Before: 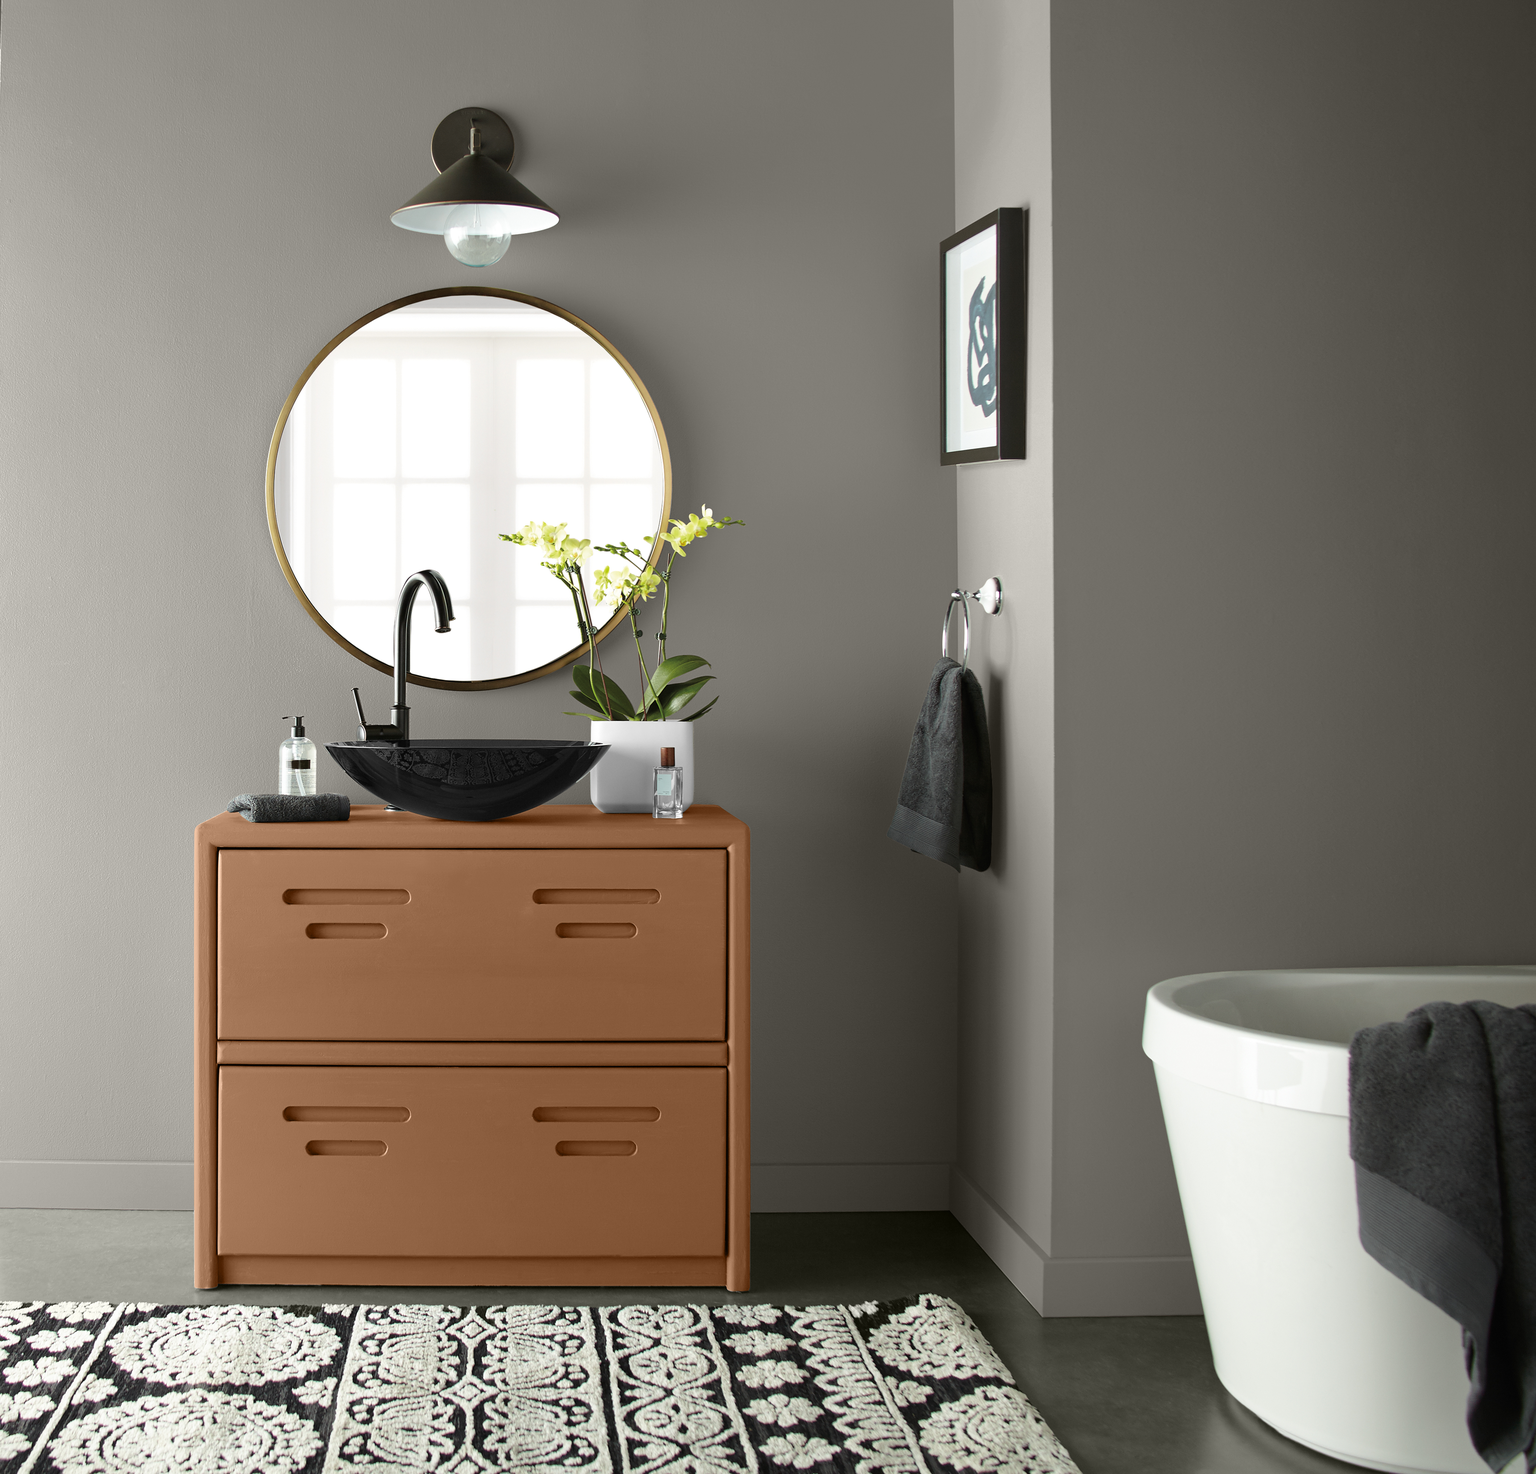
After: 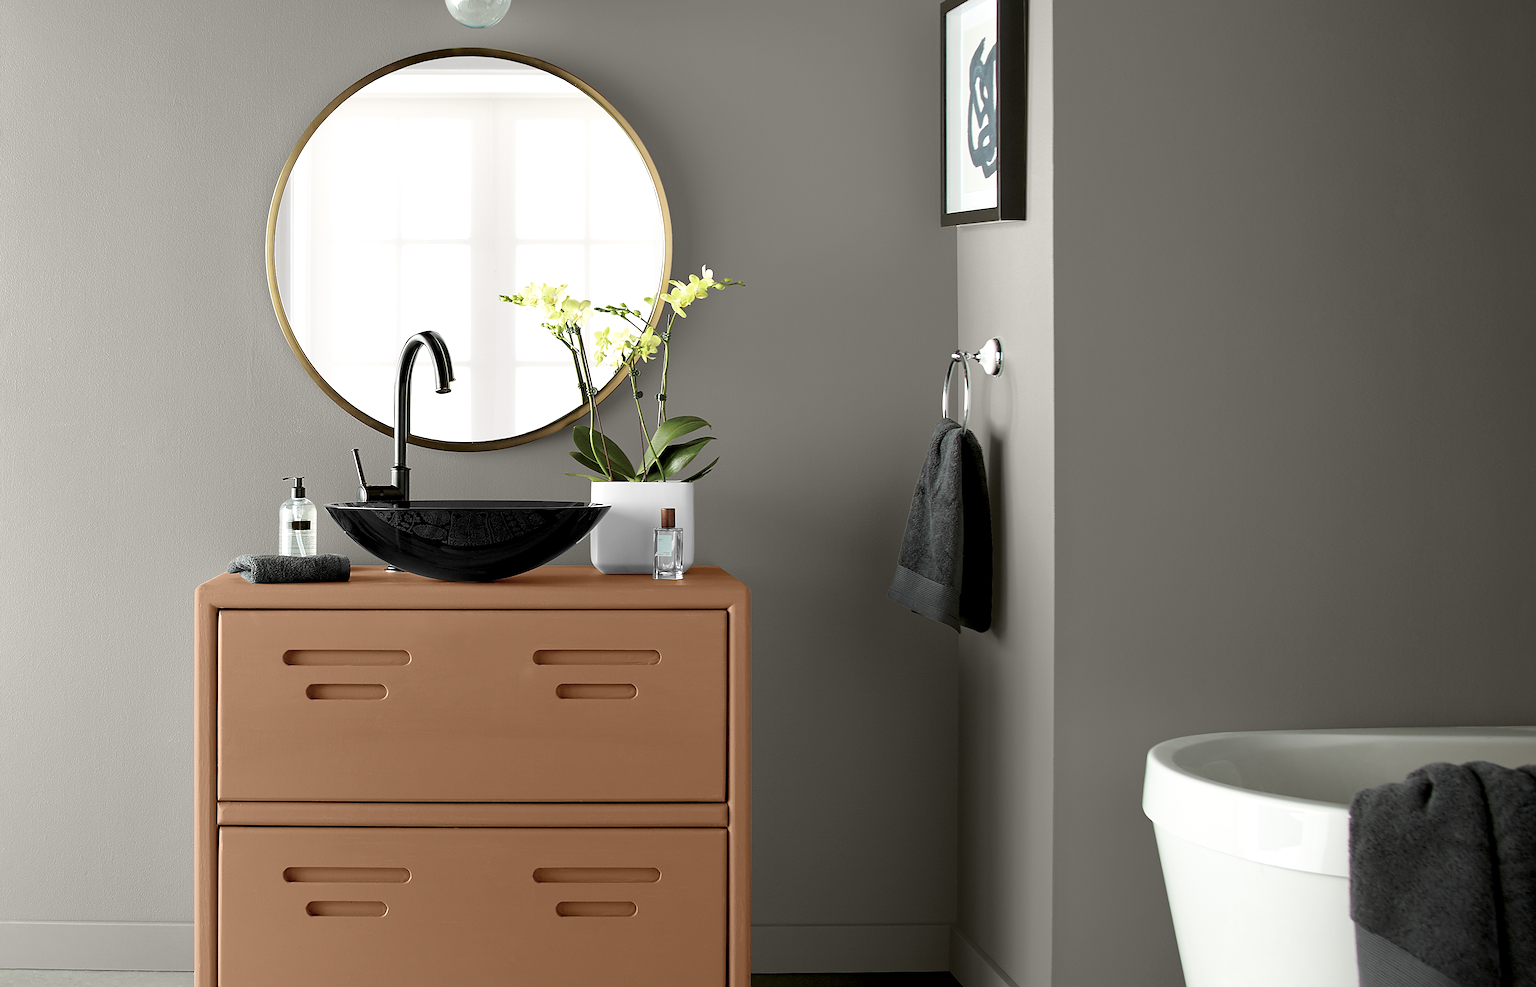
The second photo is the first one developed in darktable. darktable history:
exposure: black level correction 0.008, exposure 0.097 EV, compensate exposure bias true, compensate highlight preservation false
crop: top 16.244%, bottom 16.714%
color balance rgb: perceptual saturation grading › global saturation -11.388%, saturation formula JzAzBz (2021)
sharpen: on, module defaults
